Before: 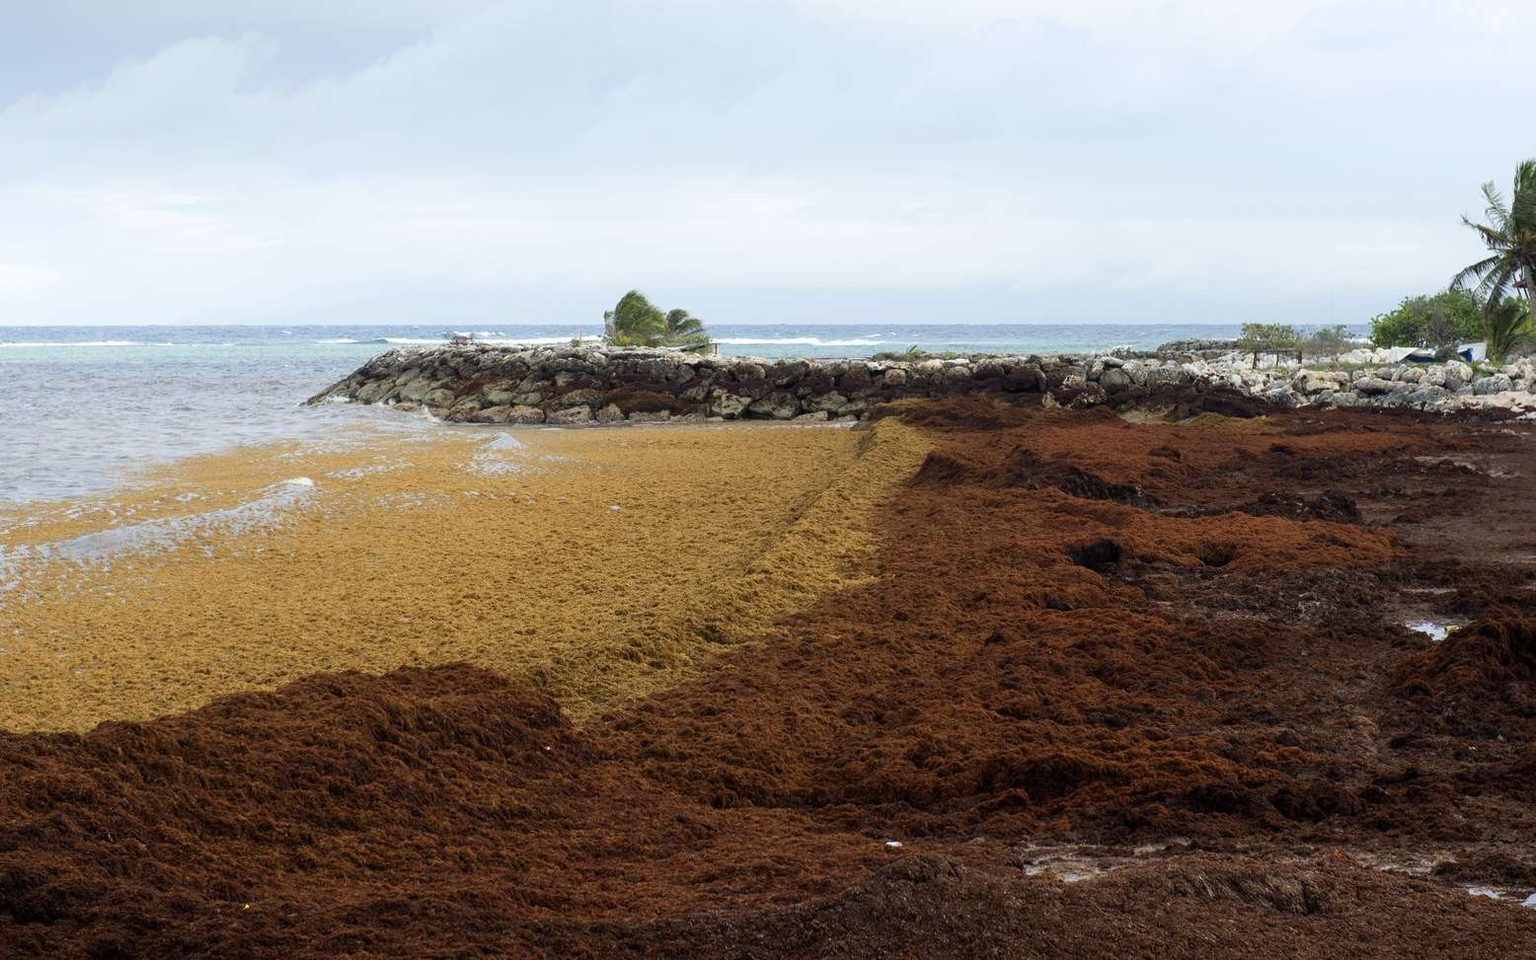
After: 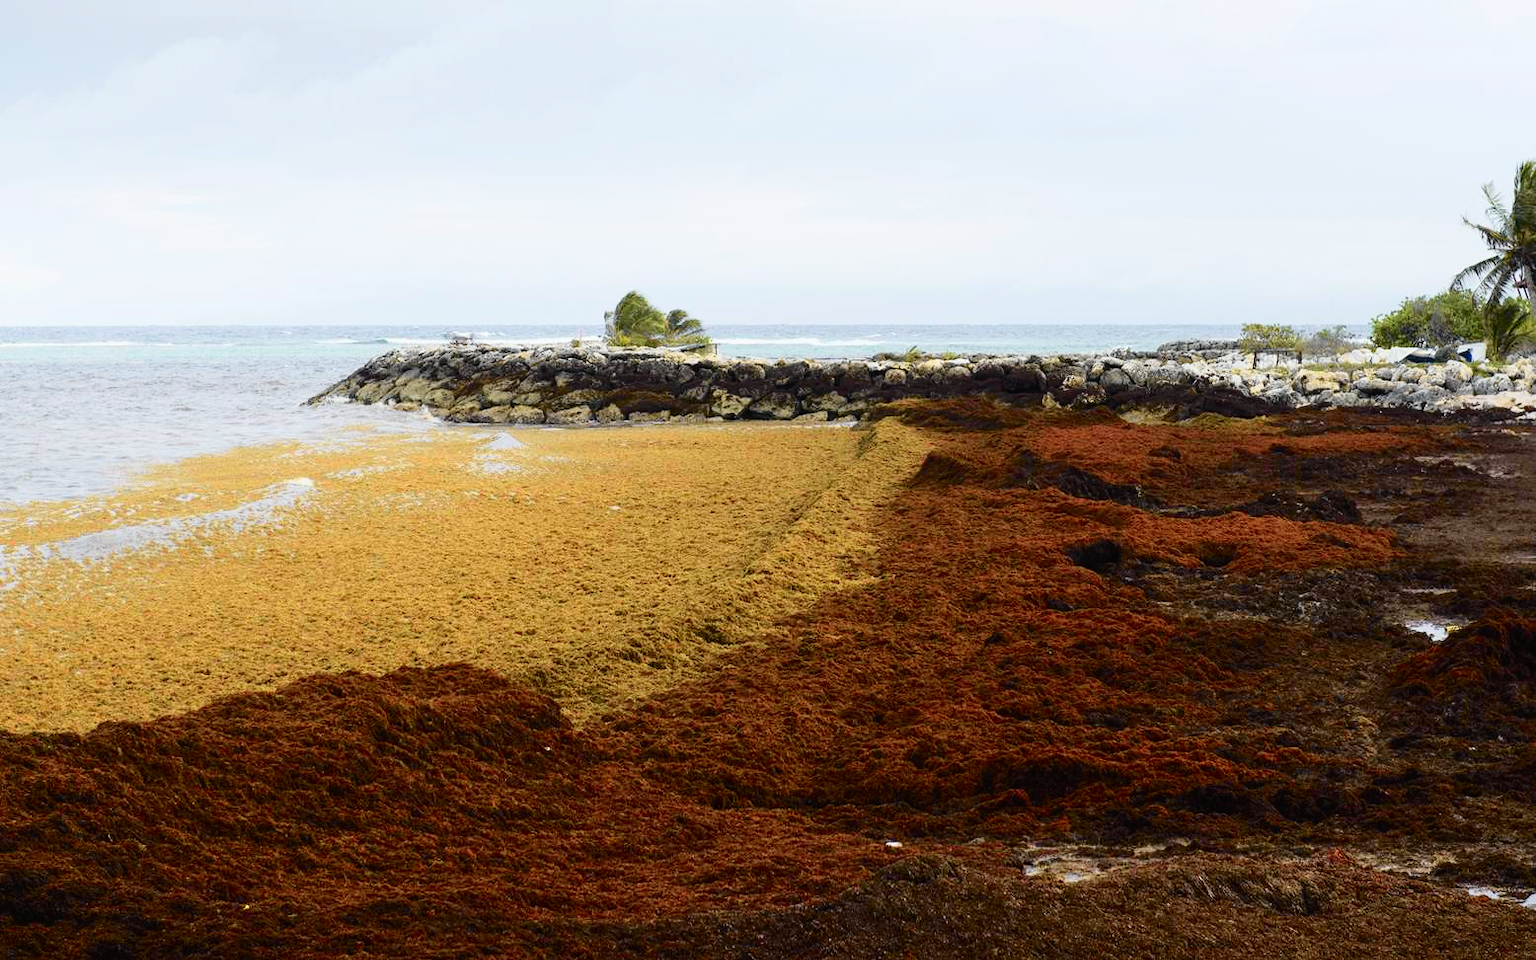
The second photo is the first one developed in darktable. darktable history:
tone curve: curves: ch0 [(0, 0.012) (0.037, 0.03) (0.123, 0.092) (0.19, 0.157) (0.269, 0.27) (0.48, 0.57) (0.595, 0.695) (0.718, 0.823) (0.855, 0.913) (1, 0.982)]; ch1 [(0, 0) (0.243, 0.245) (0.422, 0.415) (0.493, 0.495) (0.508, 0.506) (0.536, 0.542) (0.569, 0.611) (0.611, 0.662) (0.769, 0.807) (1, 1)]; ch2 [(0, 0) (0.249, 0.216) (0.349, 0.321) (0.424, 0.442) (0.476, 0.483) (0.498, 0.499) (0.517, 0.519) (0.532, 0.56) (0.569, 0.624) (0.614, 0.667) (0.706, 0.757) (0.808, 0.809) (0.991, 0.968)], color space Lab, independent channels, preserve colors none
tone equalizer: on, module defaults
